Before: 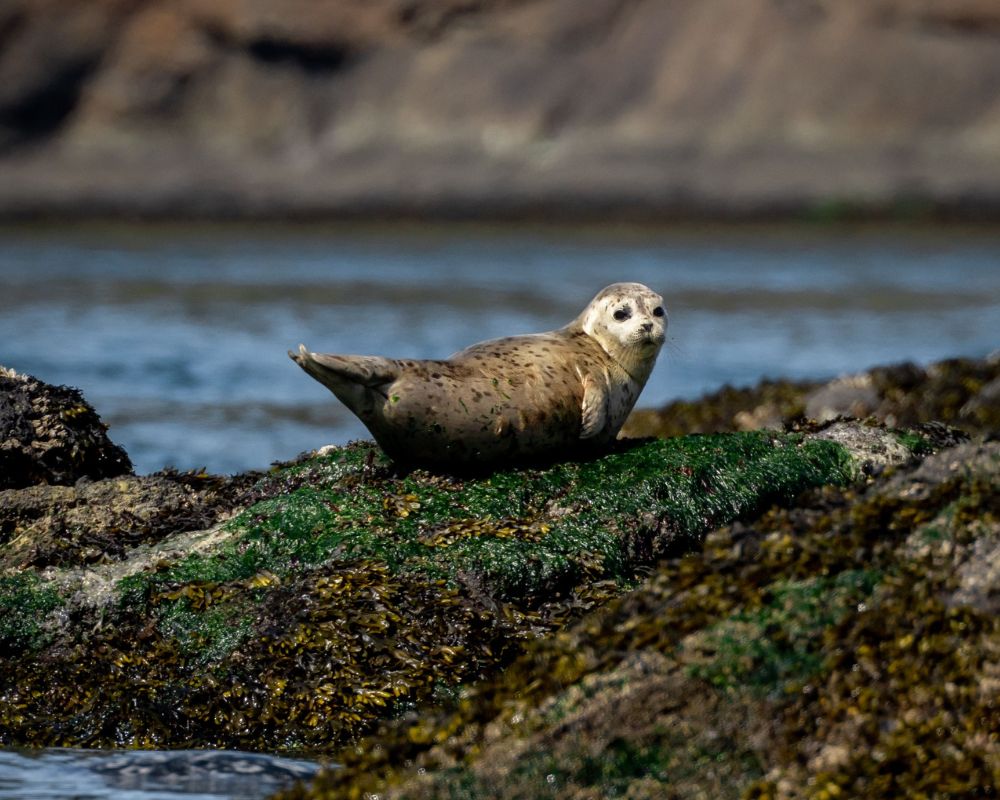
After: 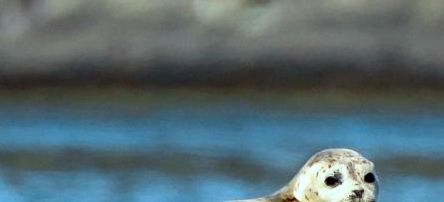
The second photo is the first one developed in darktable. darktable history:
exposure: compensate highlight preservation false
crop: left 28.973%, top 16.839%, right 26.617%, bottom 57.806%
shadows and highlights: shadows 19.07, highlights -84.52, soften with gaussian
haze removal: compatibility mode true, adaptive false
contrast brightness saturation: contrast 0.198, brightness 0.158, saturation 0.225
tone equalizer: edges refinement/feathering 500, mask exposure compensation -1.57 EV, preserve details no
color correction: highlights a* -10.23, highlights b* -9.68
